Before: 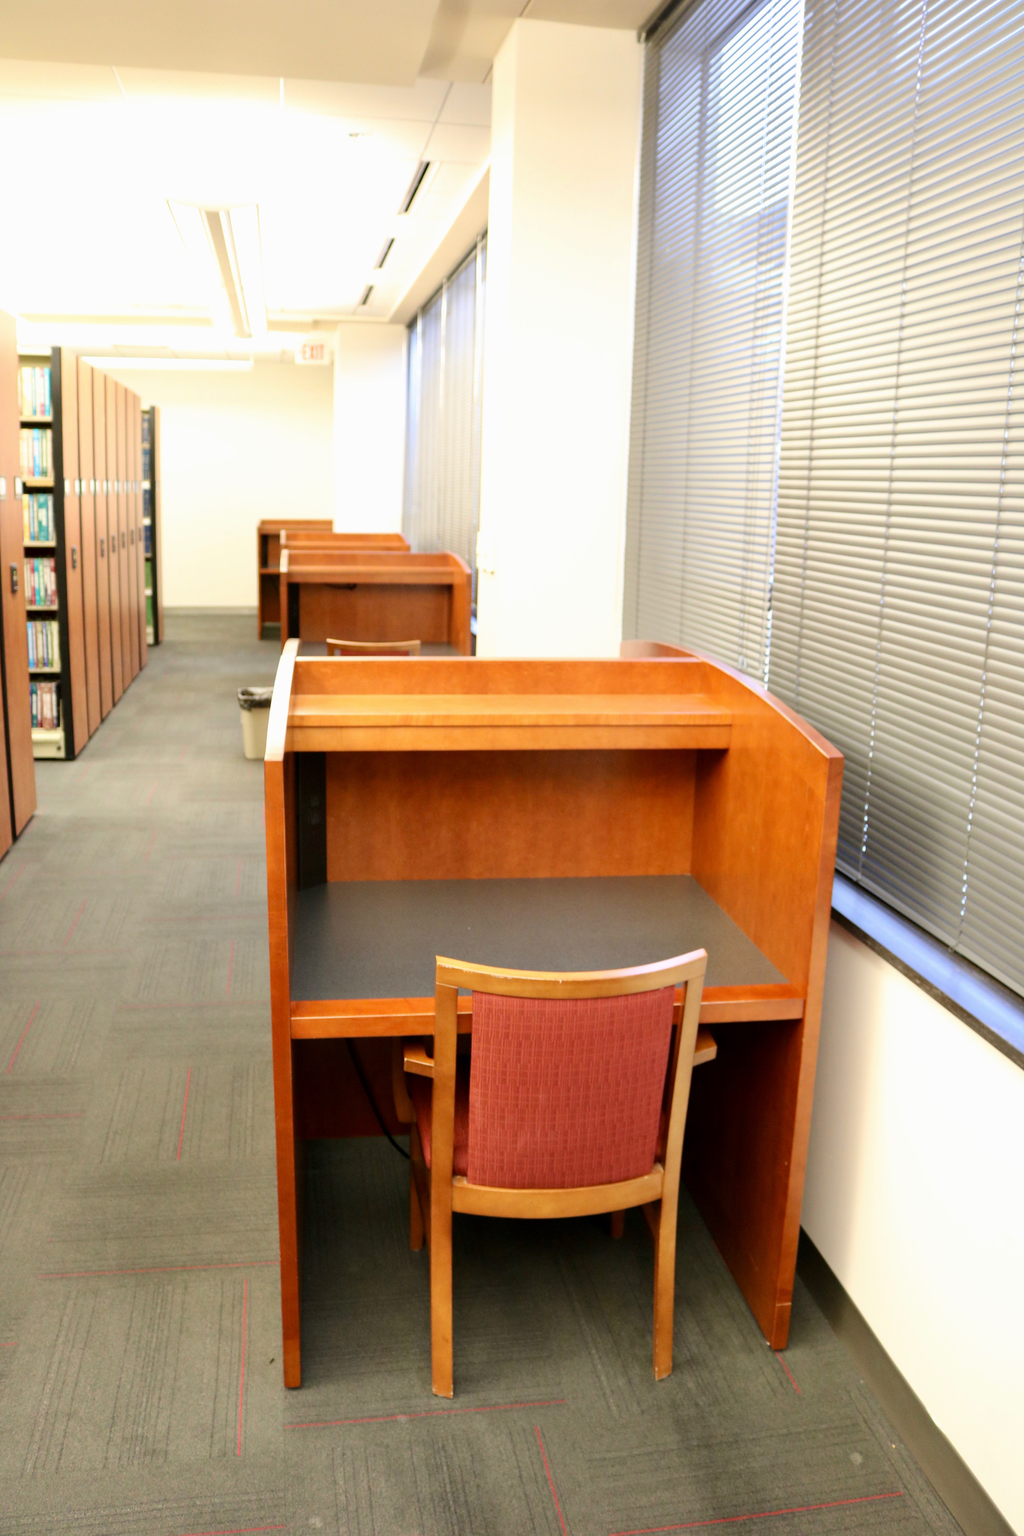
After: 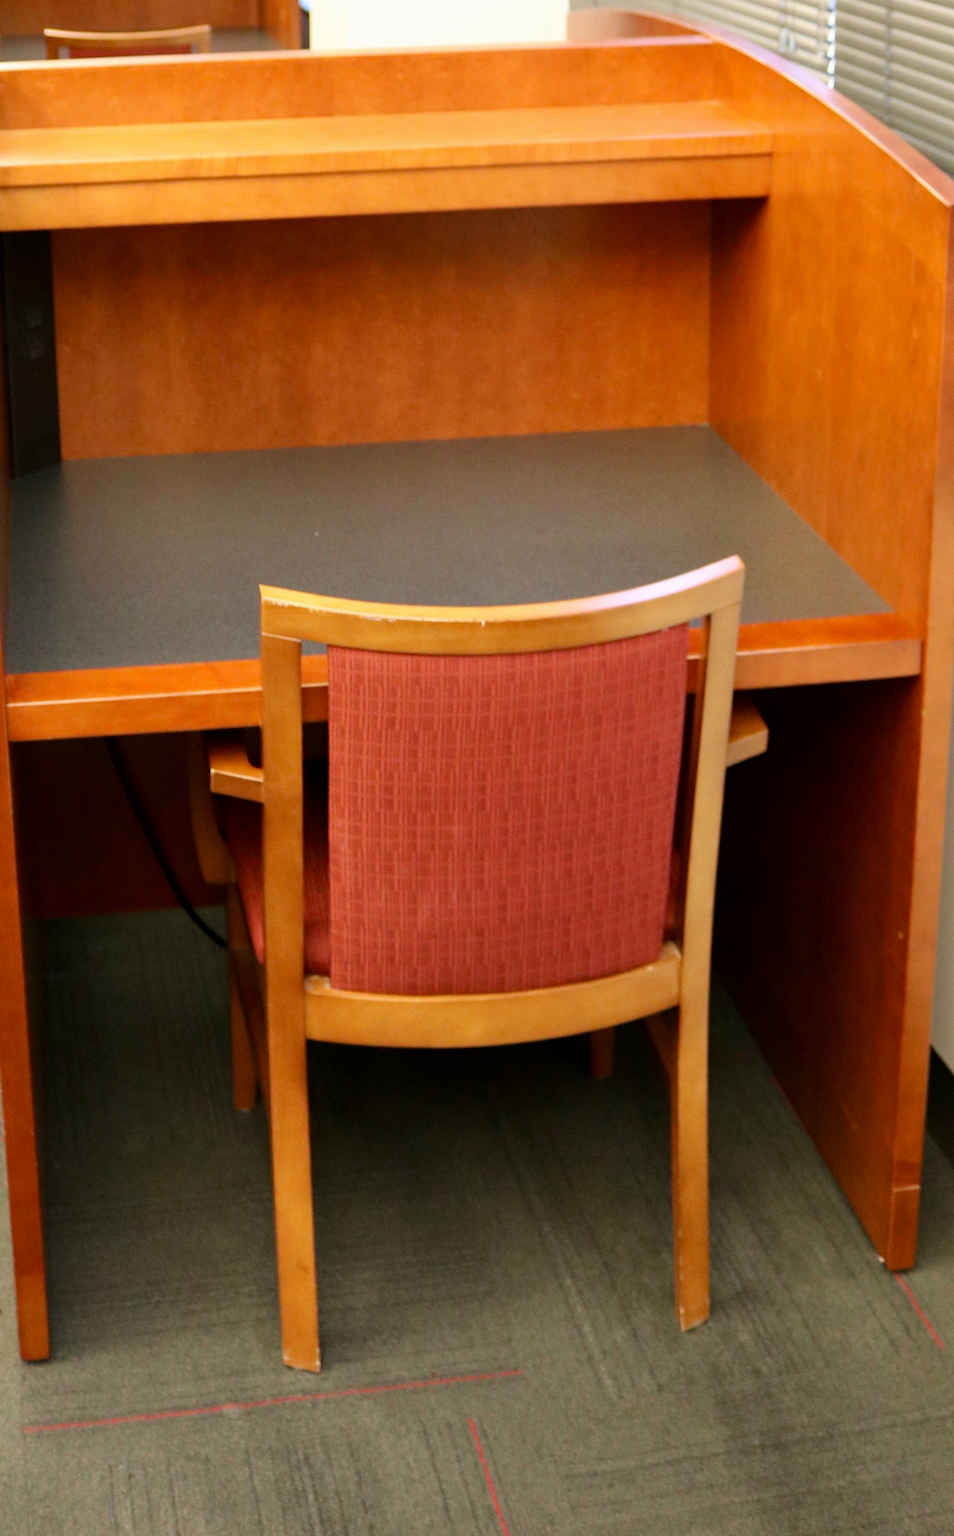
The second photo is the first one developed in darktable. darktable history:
rotate and perspective: rotation -2.22°, lens shift (horizontal) -0.022, automatic cropping off
haze removal: compatibility mode true, adaptive false
crop: left 29.672%, top 41.786%, right 20.851%, bottom 3.487%
white balance: emerald 1
